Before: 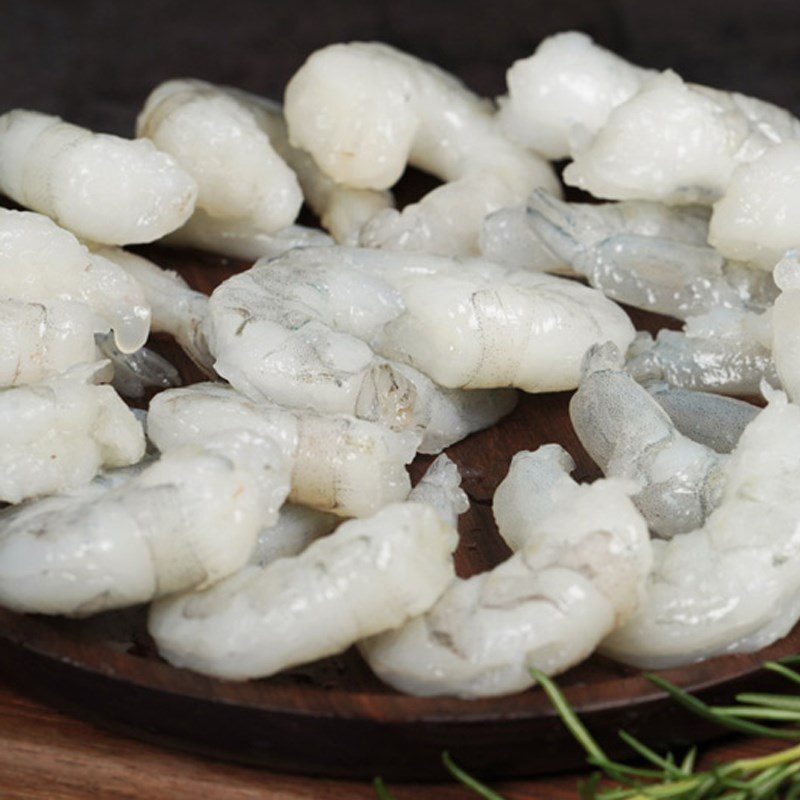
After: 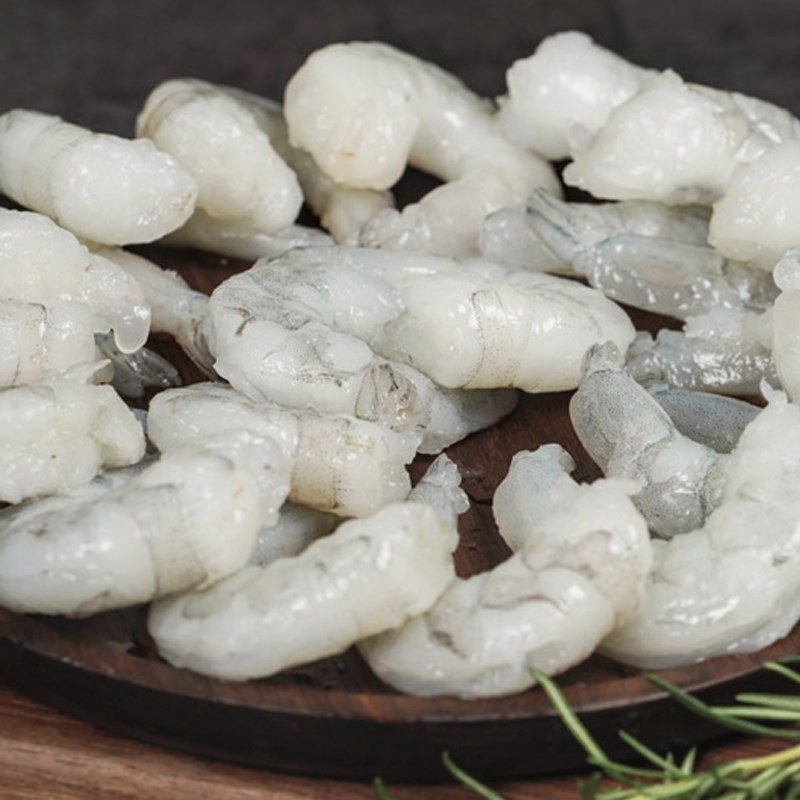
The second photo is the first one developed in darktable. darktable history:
contrast brightness saturation: contrast -0.149, brightness 0.052, saturation -0.122
local contrast: detail 150%
